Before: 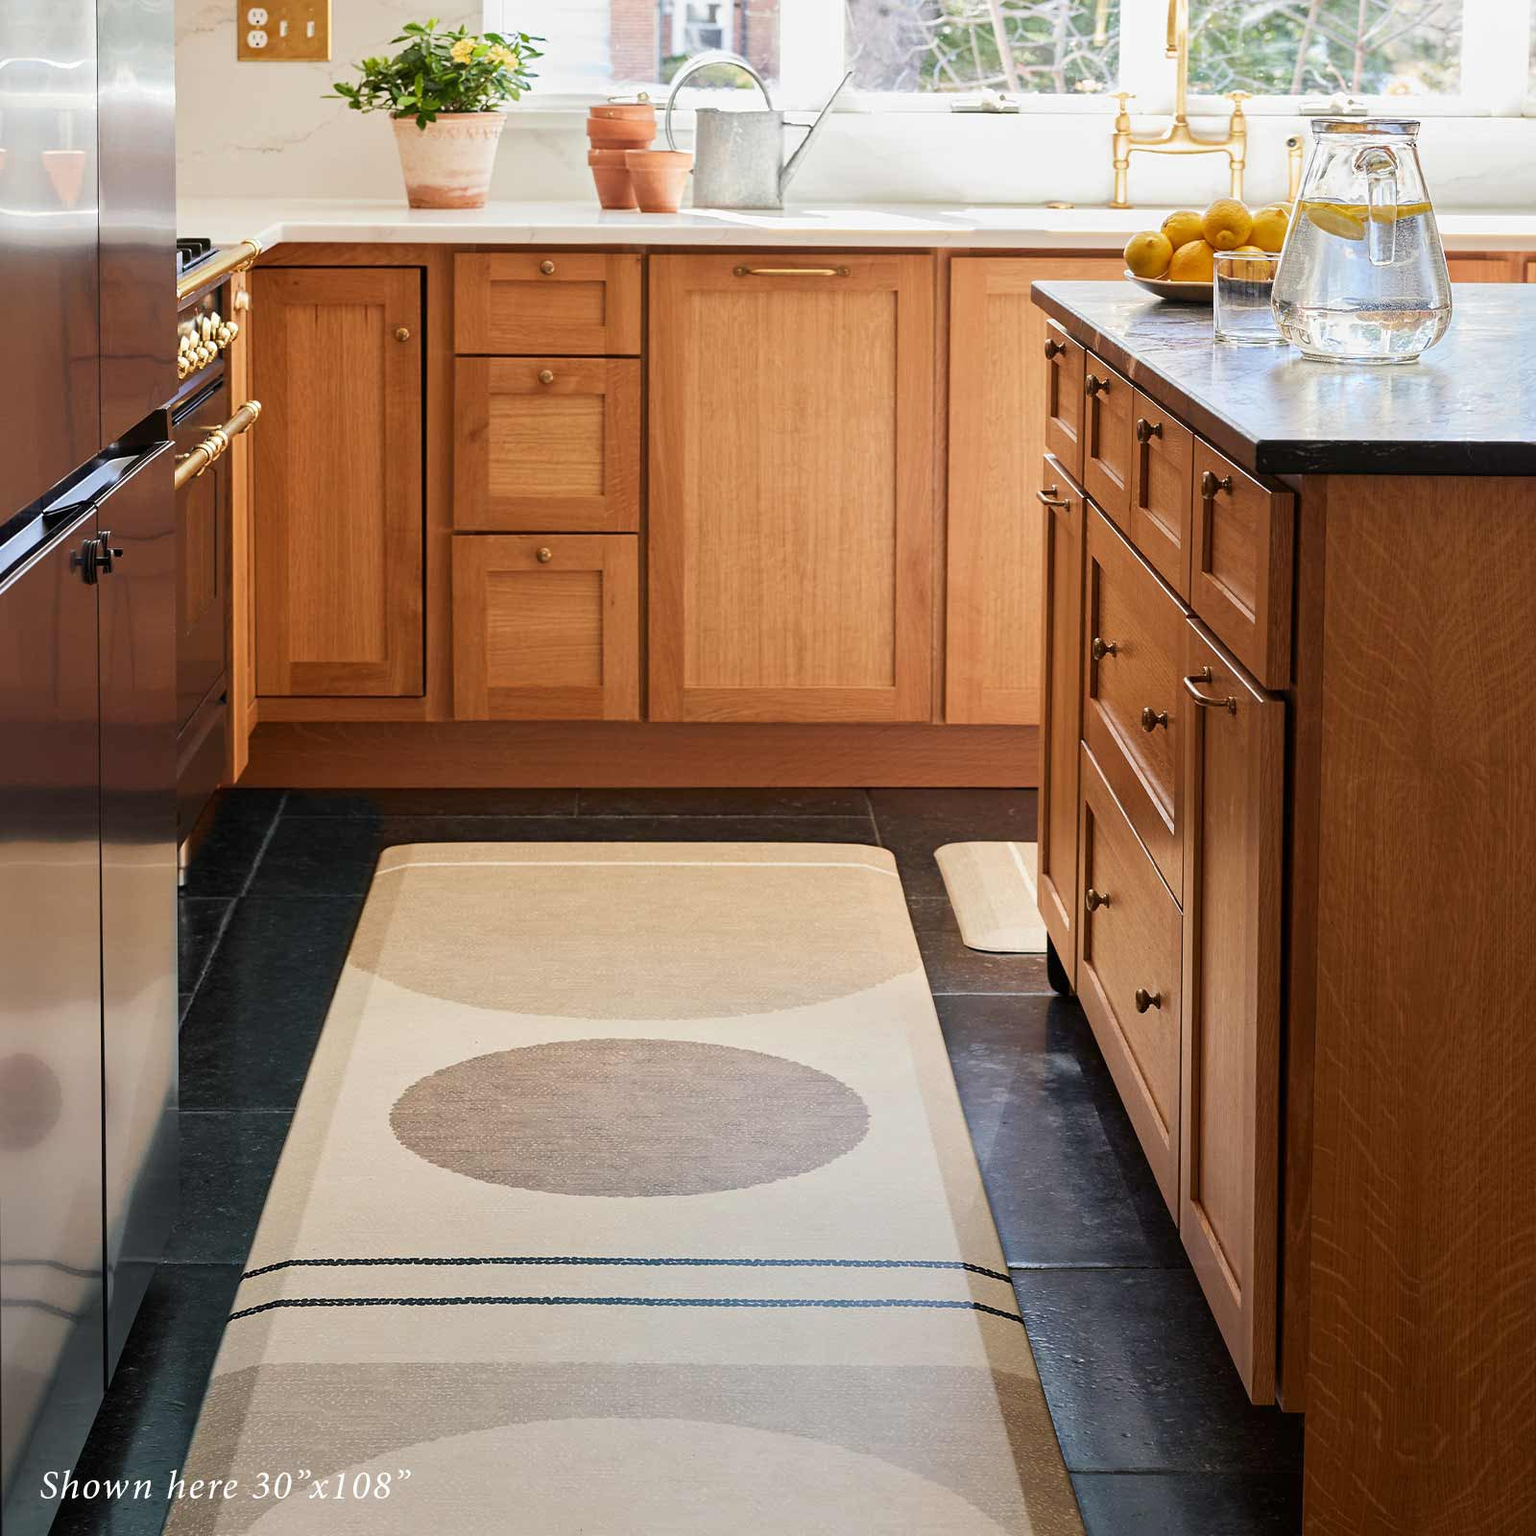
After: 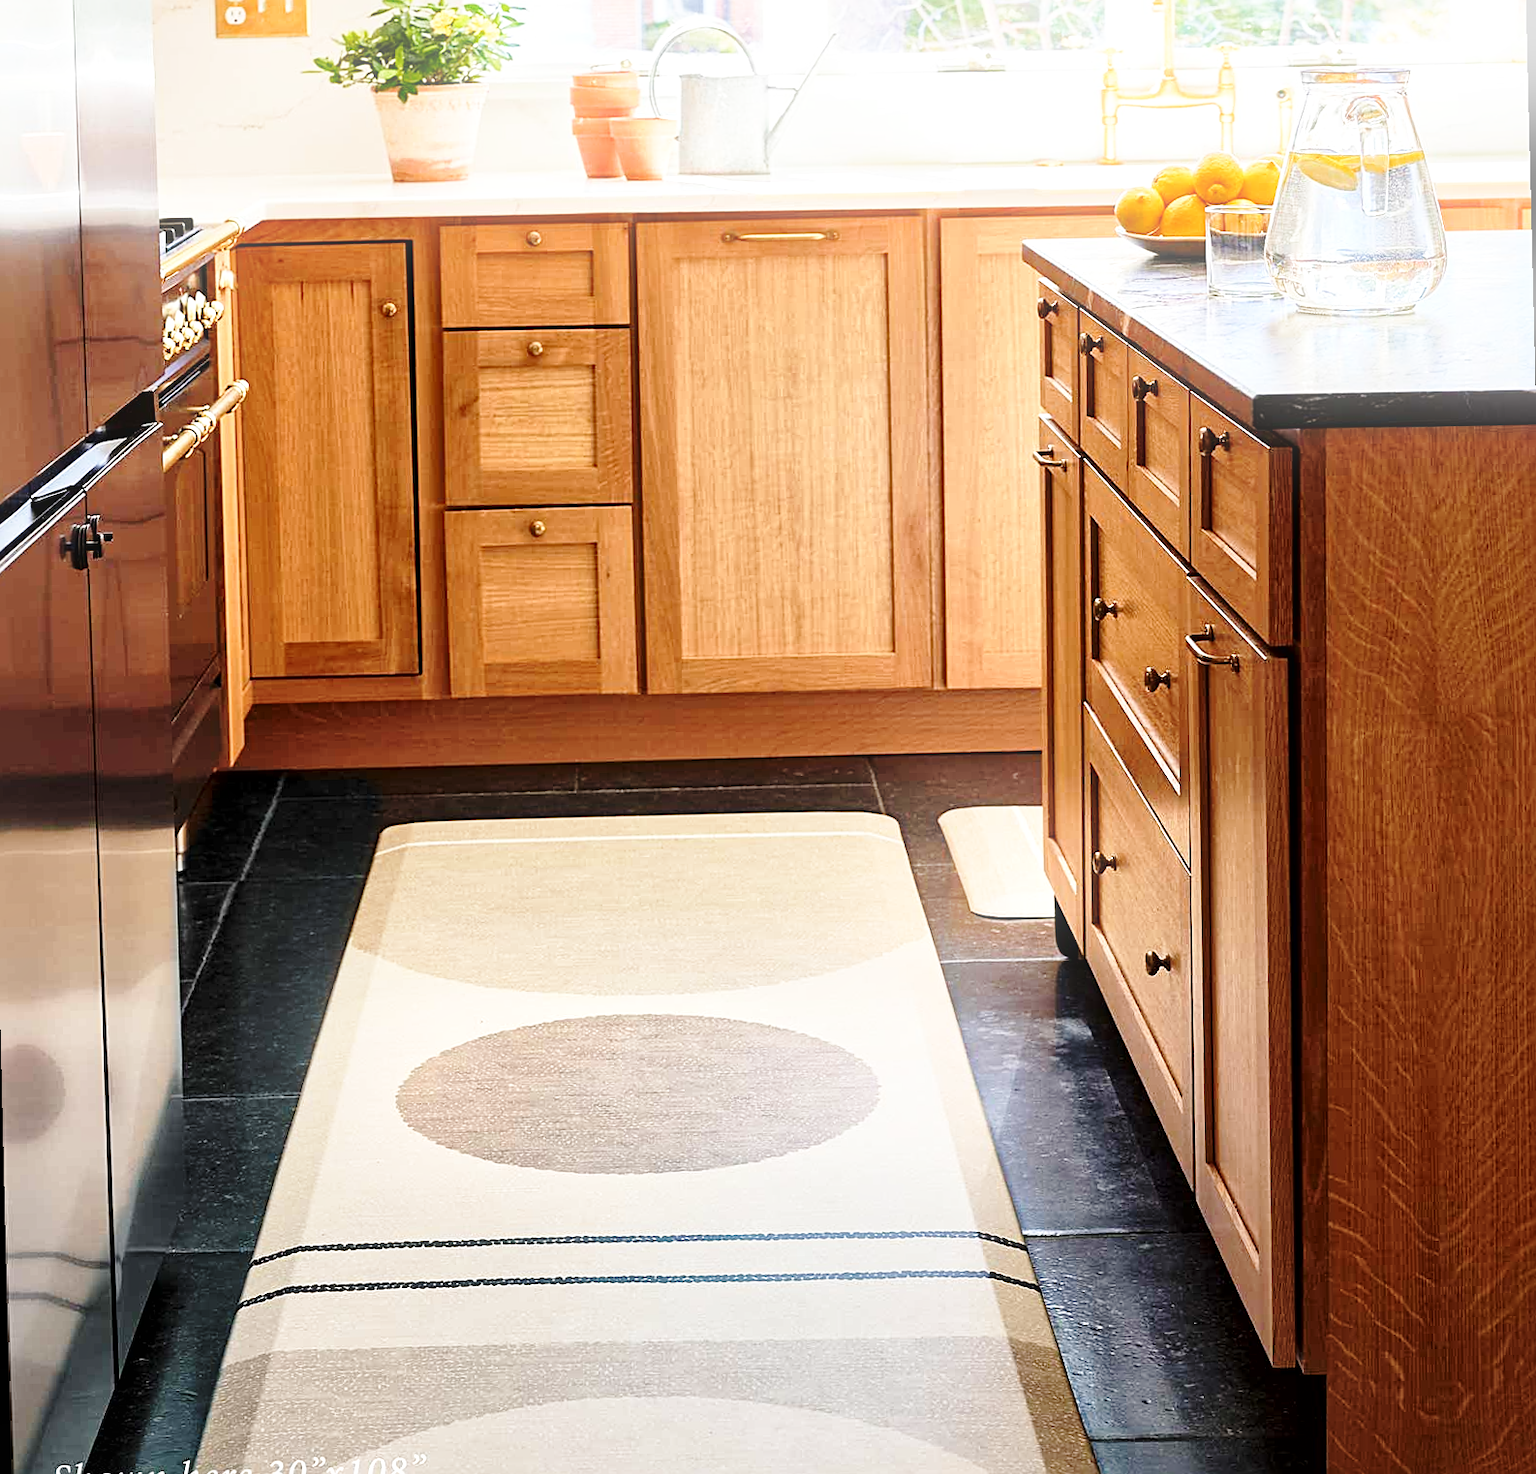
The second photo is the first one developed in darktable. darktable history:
local contrast: mode bilateral grid, contrast 20, coarseness 50, detail 150%, midtone range 0.2
contrast brightness saturation: saturation -0.1
base curve: curves: ch0 [(0, 0) (0.028, 0.03) (0.121, 0.232) (0.46, 0.748) (0.859, 0.968) (1, 1)], preserve colors none
sharpen: on, module defaults
rotate and perspective: rotation -1.42°, crop left 0.016, crop right 0.984, crop top 0.035, crop bottom 0.965
bloom: size 13.65%, threshold 98.39%, strength 4.82%
